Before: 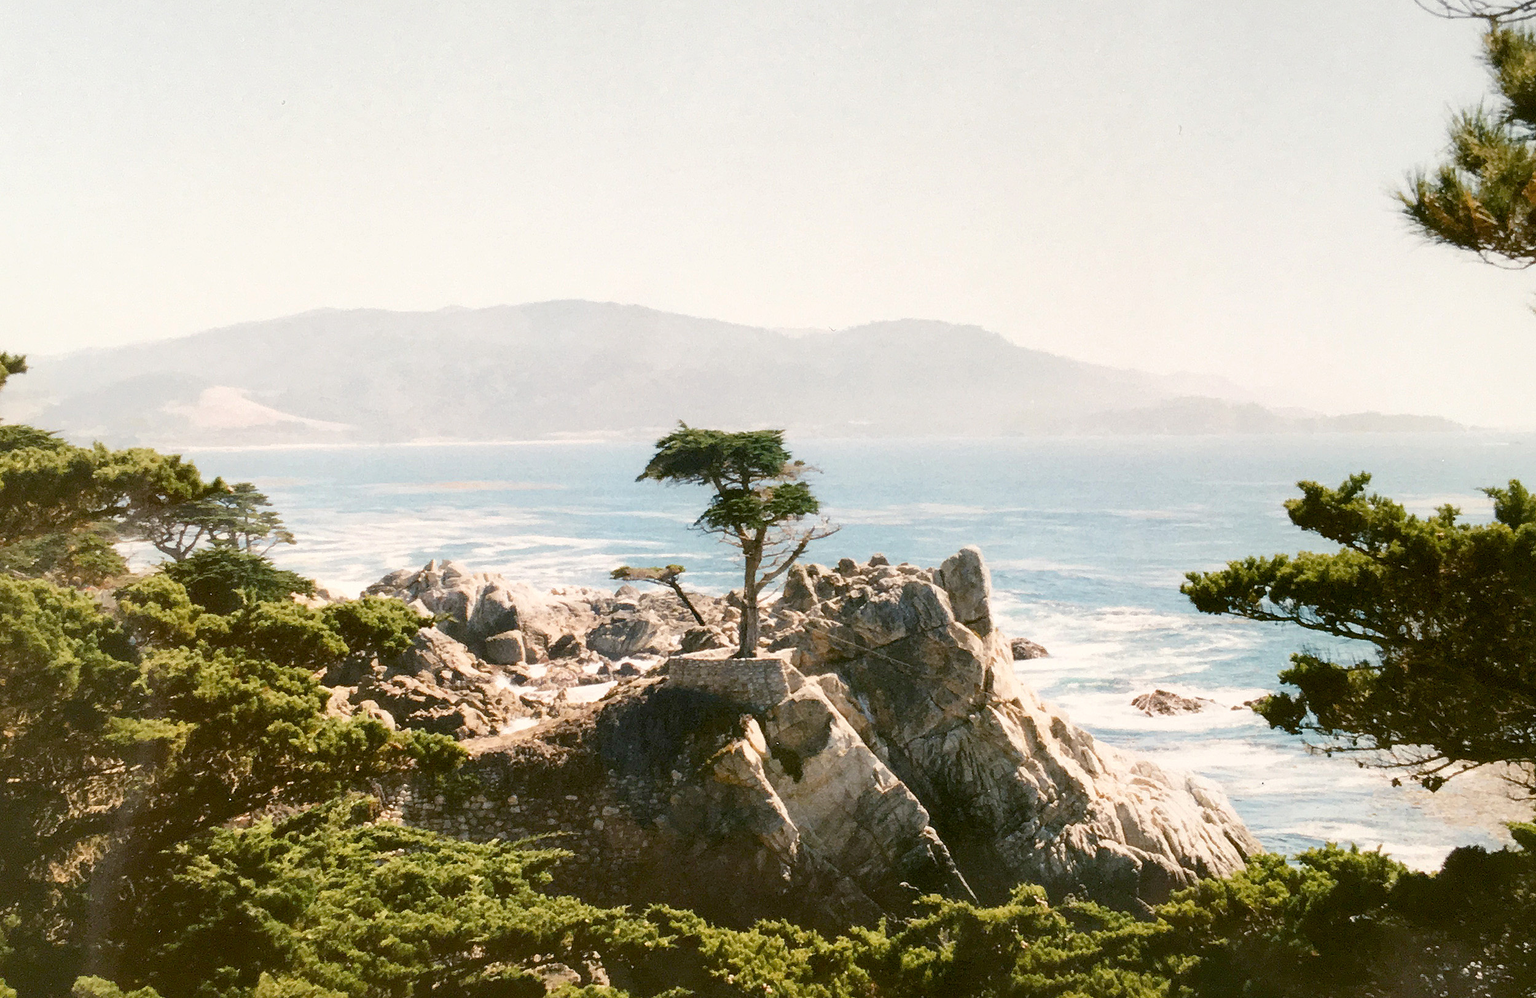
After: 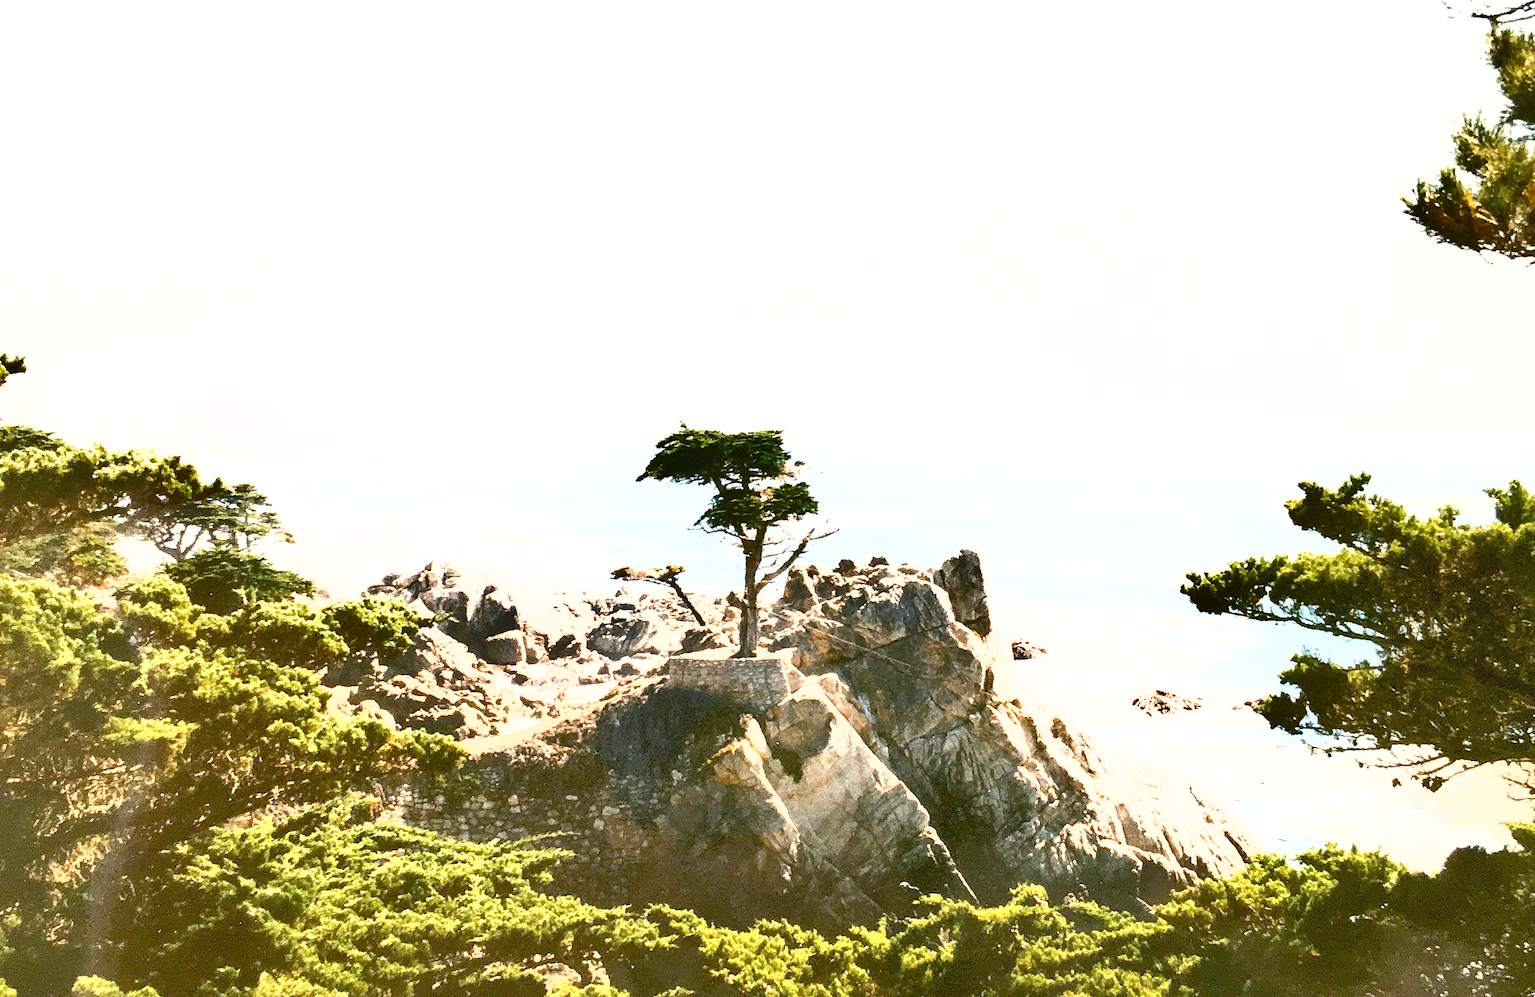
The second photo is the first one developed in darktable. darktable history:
exposure: black level correction 0, exposure 1.5 EV, compensate exposure bias true, compensate highlight preservation false
shadows and highlights: radius 108.52, shadows 44.07, highlights -67.8, low approximation 0.01, soften with gaussian
